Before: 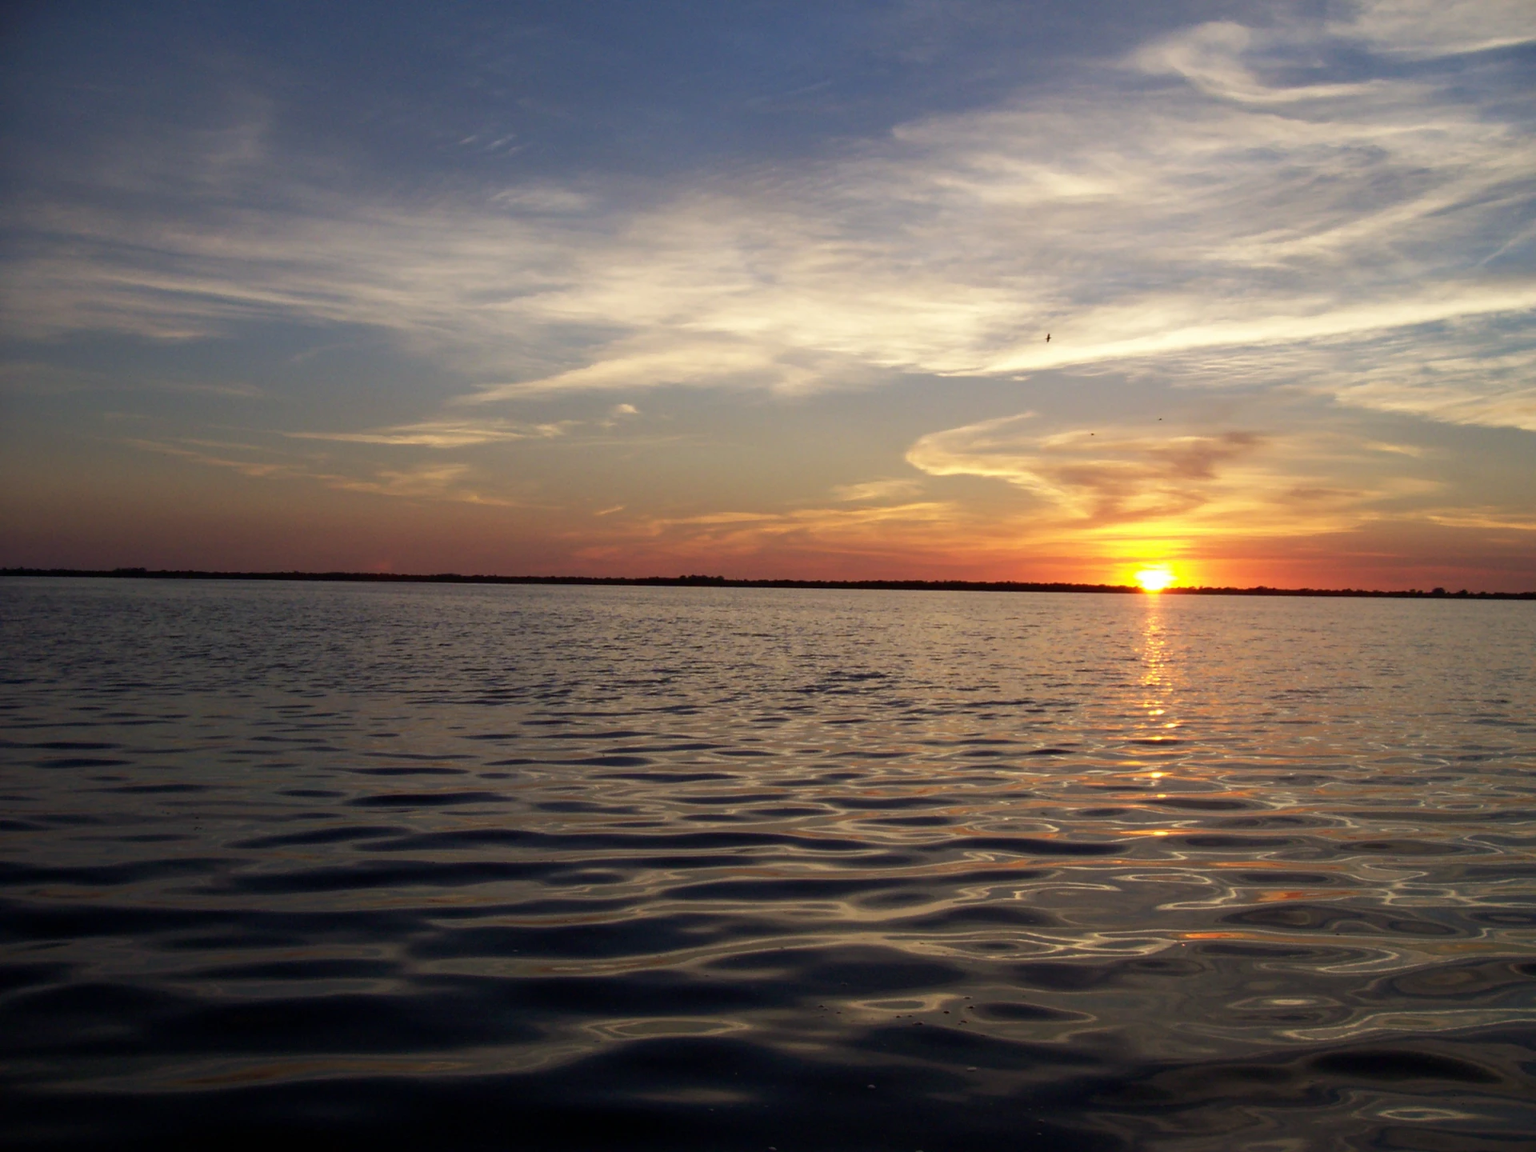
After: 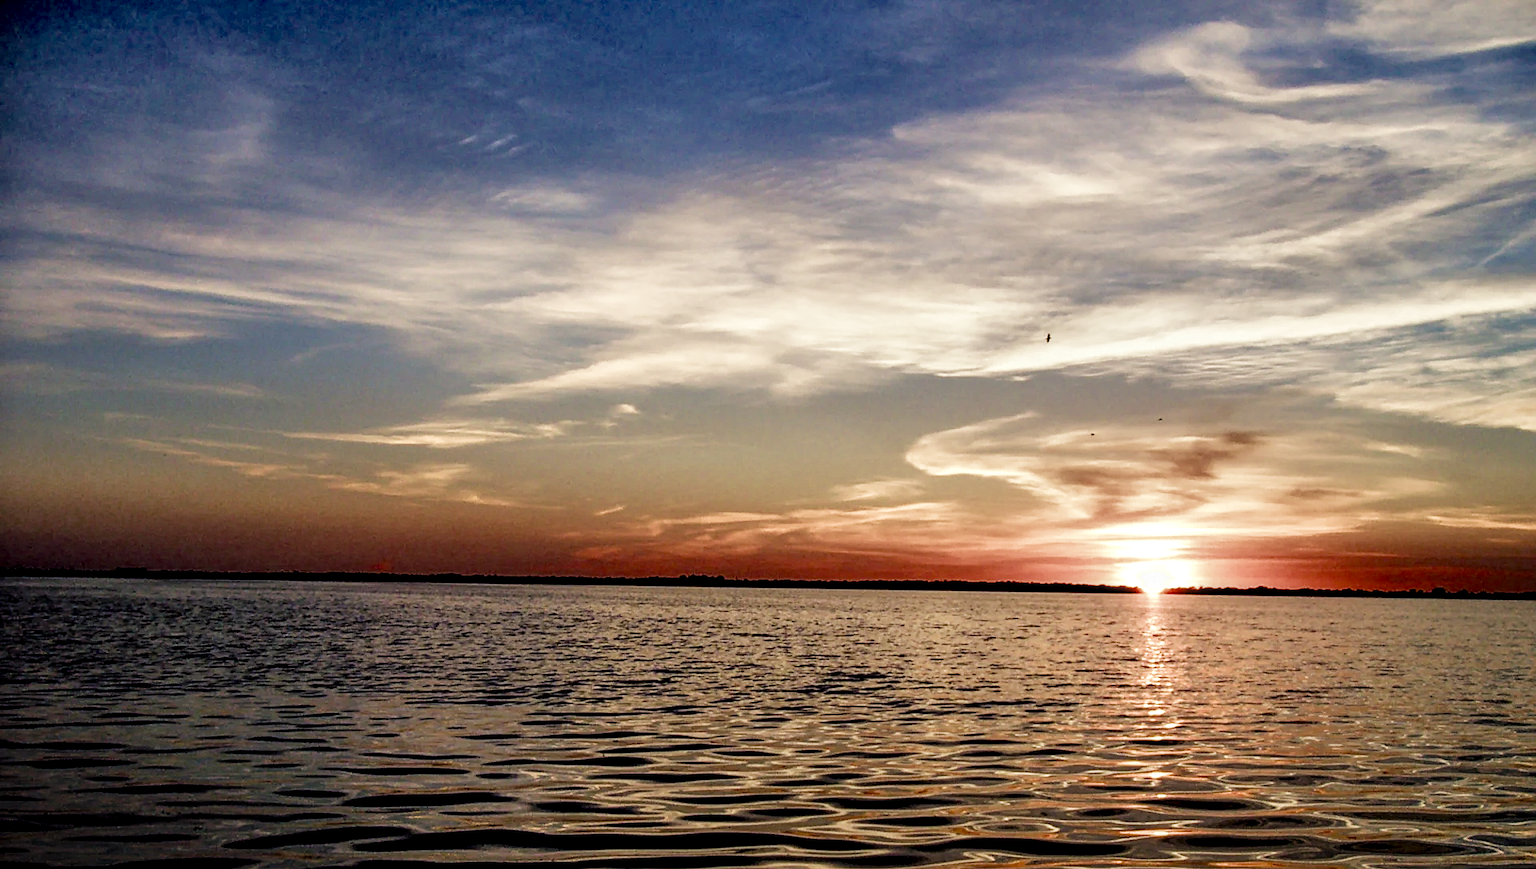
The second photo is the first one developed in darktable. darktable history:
sharpen: on, module defaults
local contrast: detail 155%
shadows and highlights: low approximation 0.01, soften with gaussian
filmic rgb: black relative exposure -5.09 EV, white relative exposure 4 EV, hardness 2.91, contrast 1.299, add noise in highlights 0.001, preserve chrominance max RGB, color science v3 (2019), use custom middle-gray values true, contrast in highlights soft
color balance rgb: linear chroma grading › global chroma 7.032%, perceptual saturation grading › global saturation 20%, perceptual saturation grading › highlights -50.27%, perceptual saturation grading › shadows 31.155%, global vibrance 16.076%, saturation formula JzAzBz (2021)
velvia: on, module defaults
crop: bottom 24.47%
